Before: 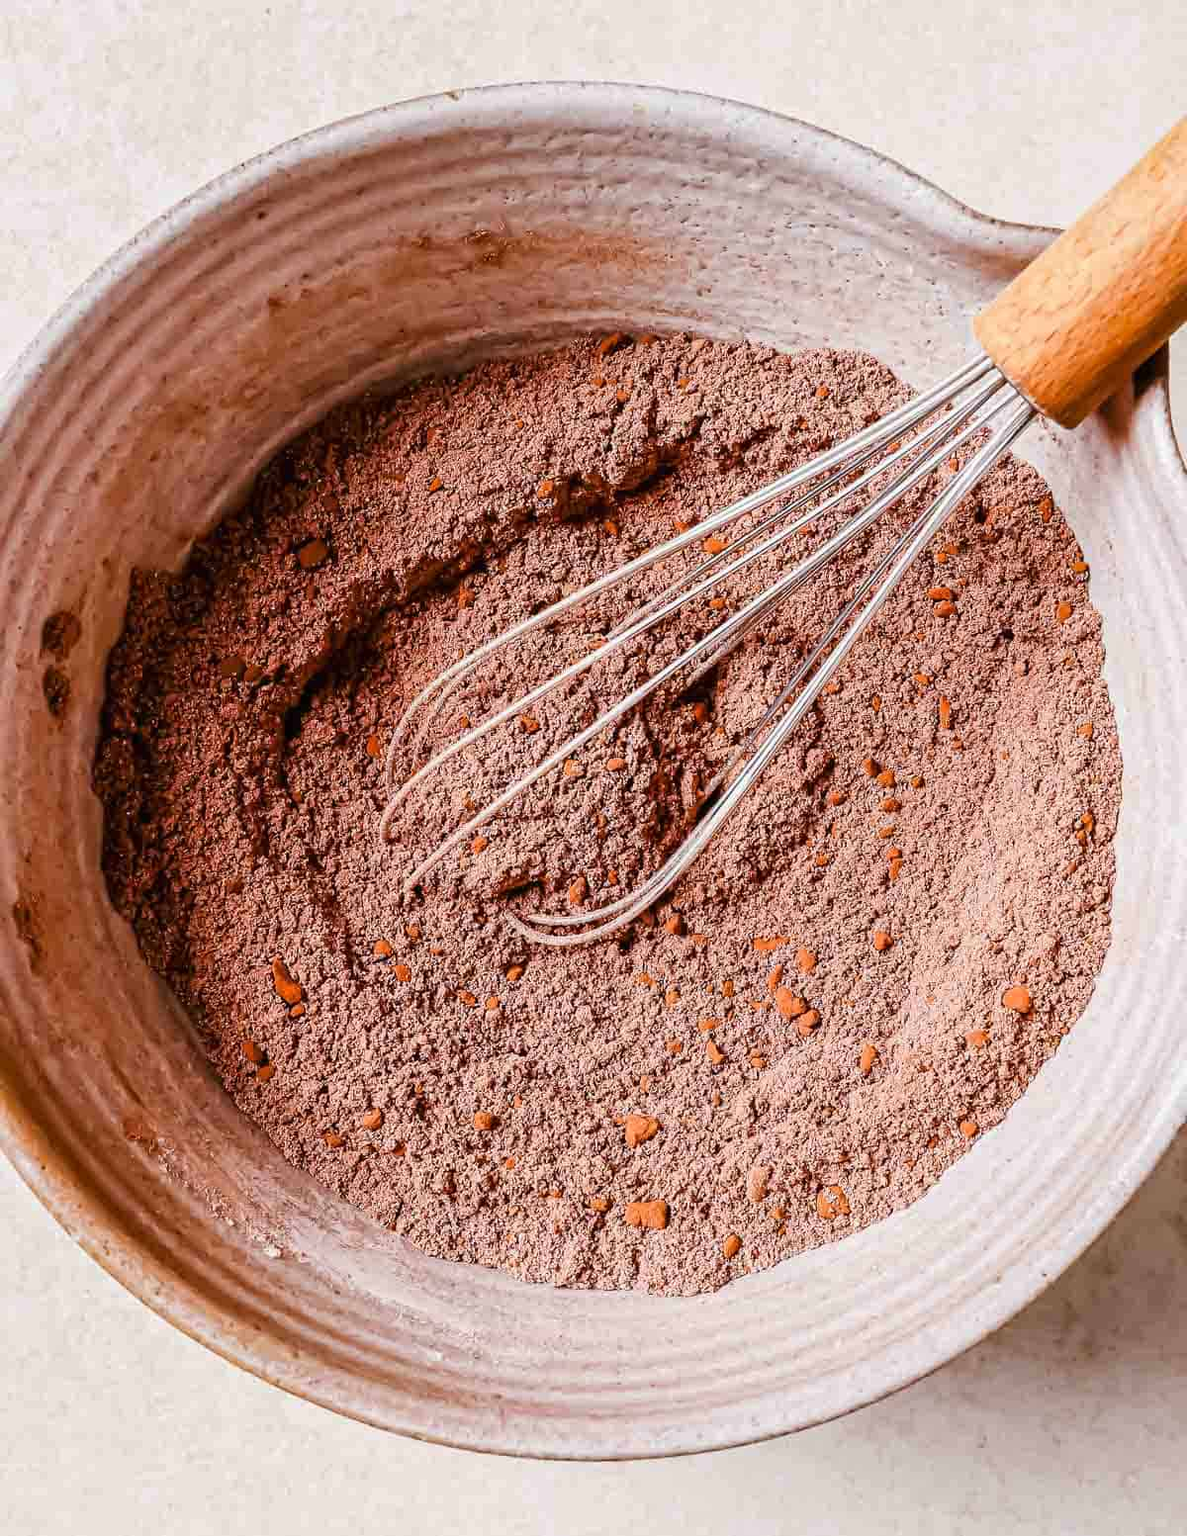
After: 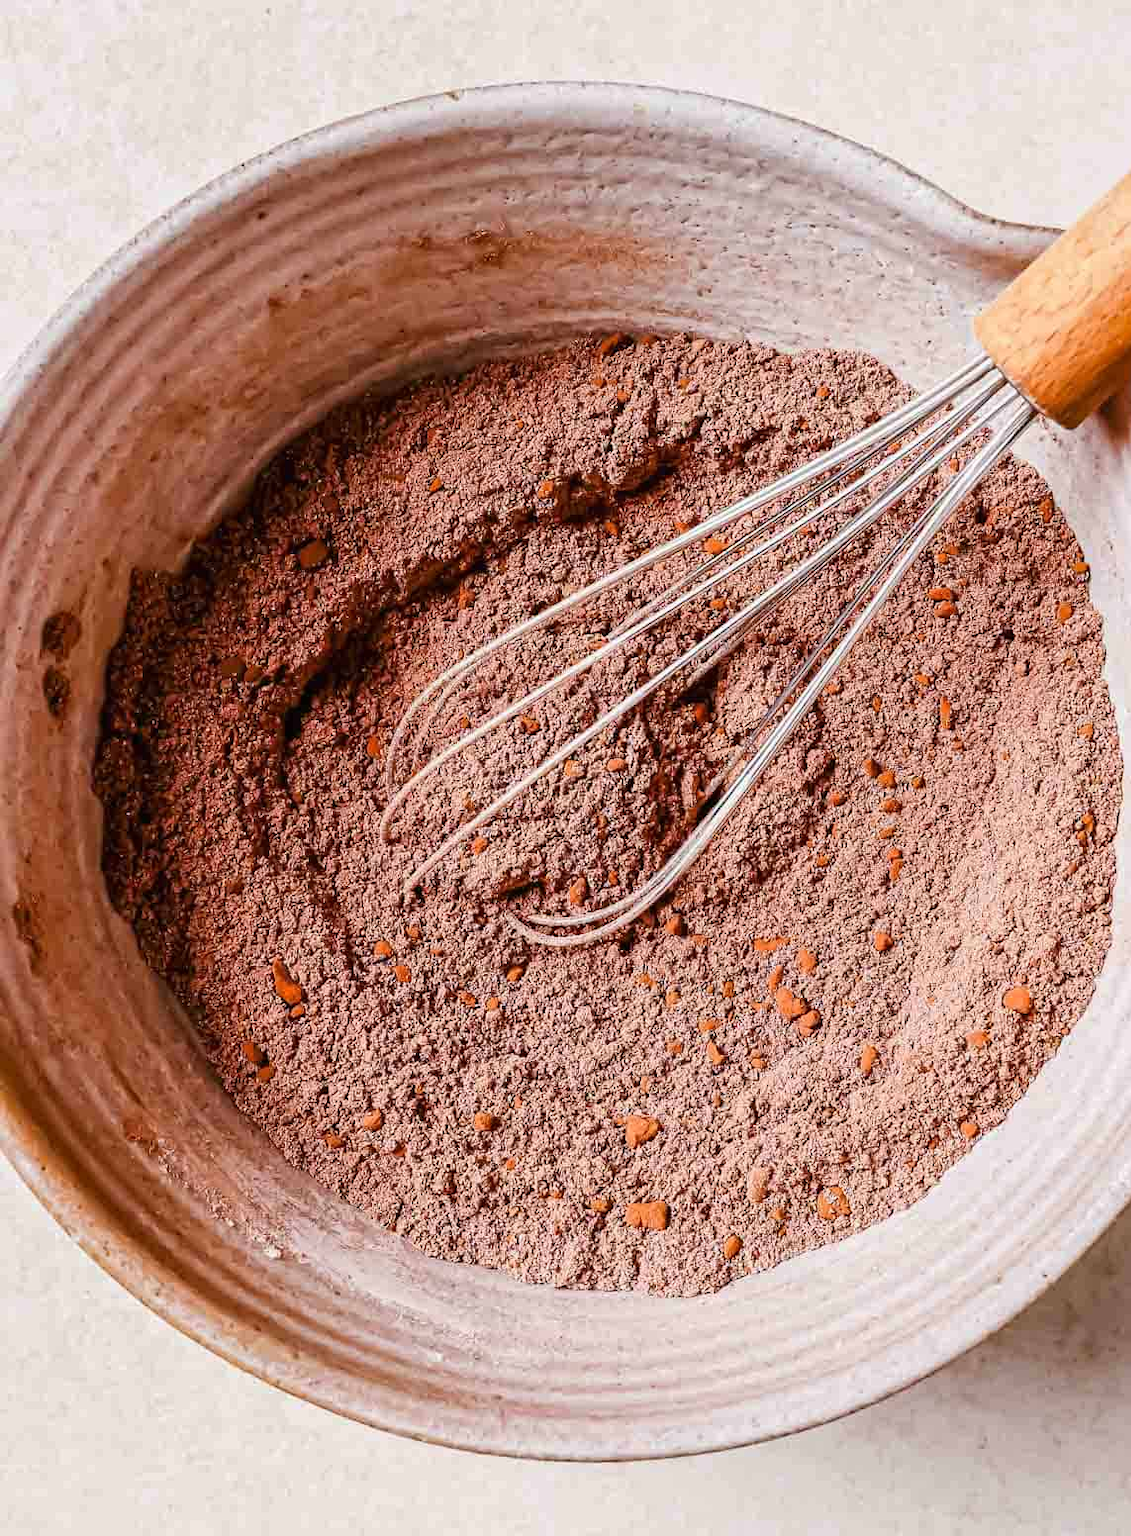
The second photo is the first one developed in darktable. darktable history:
crop: right 4.329%, bottom 0.046%
